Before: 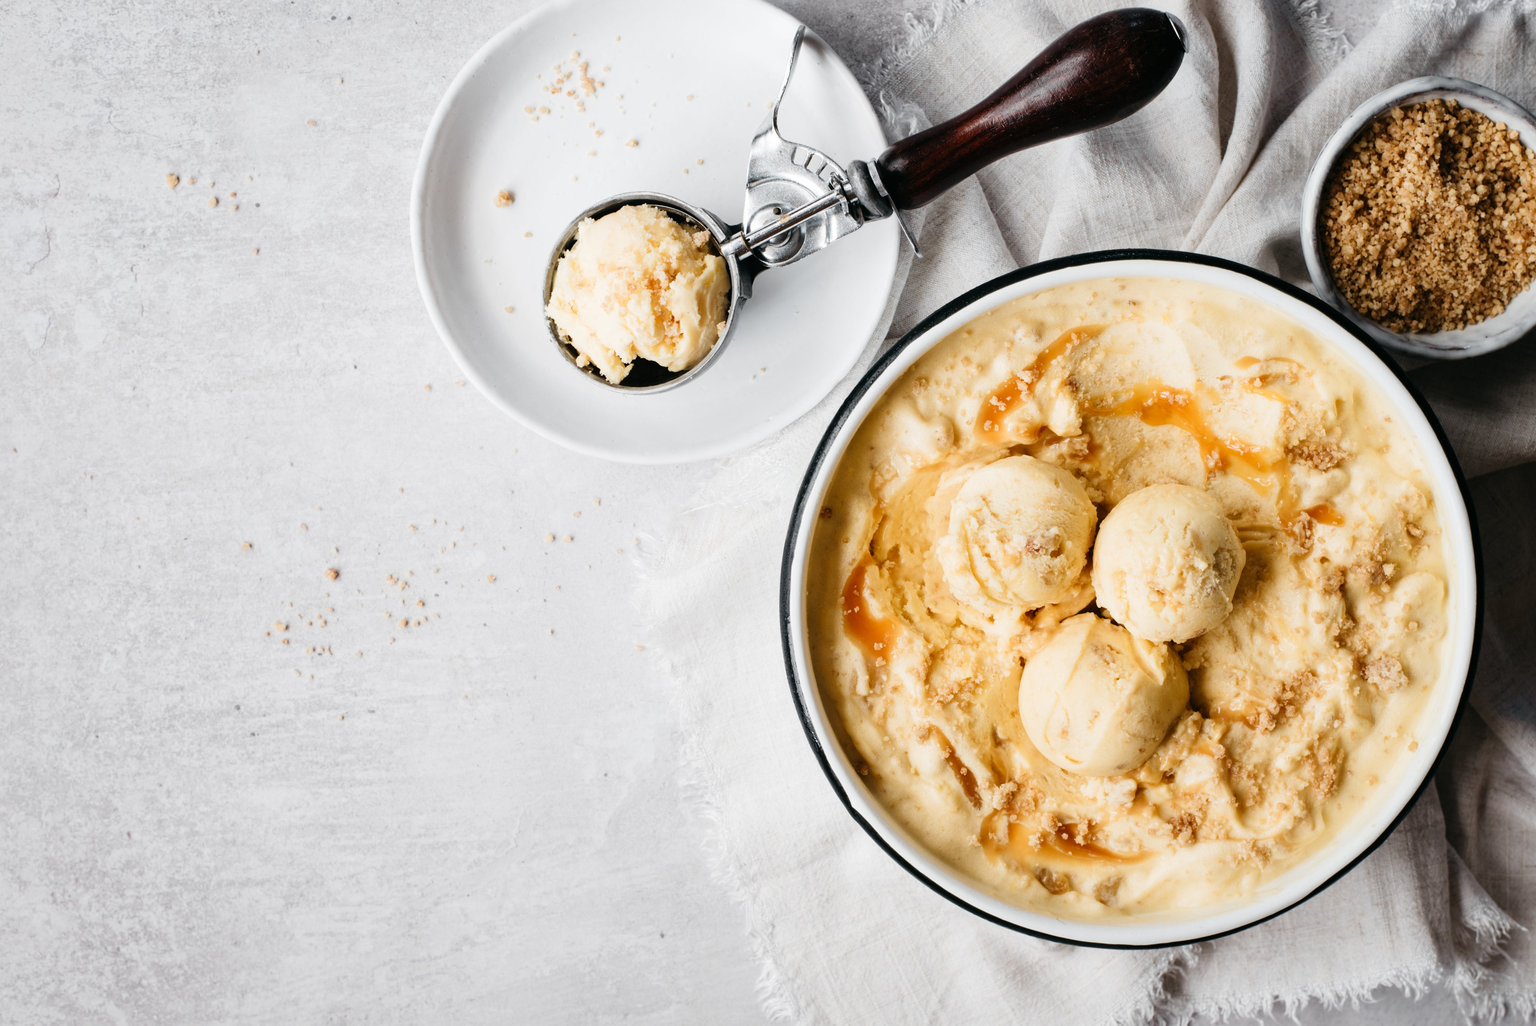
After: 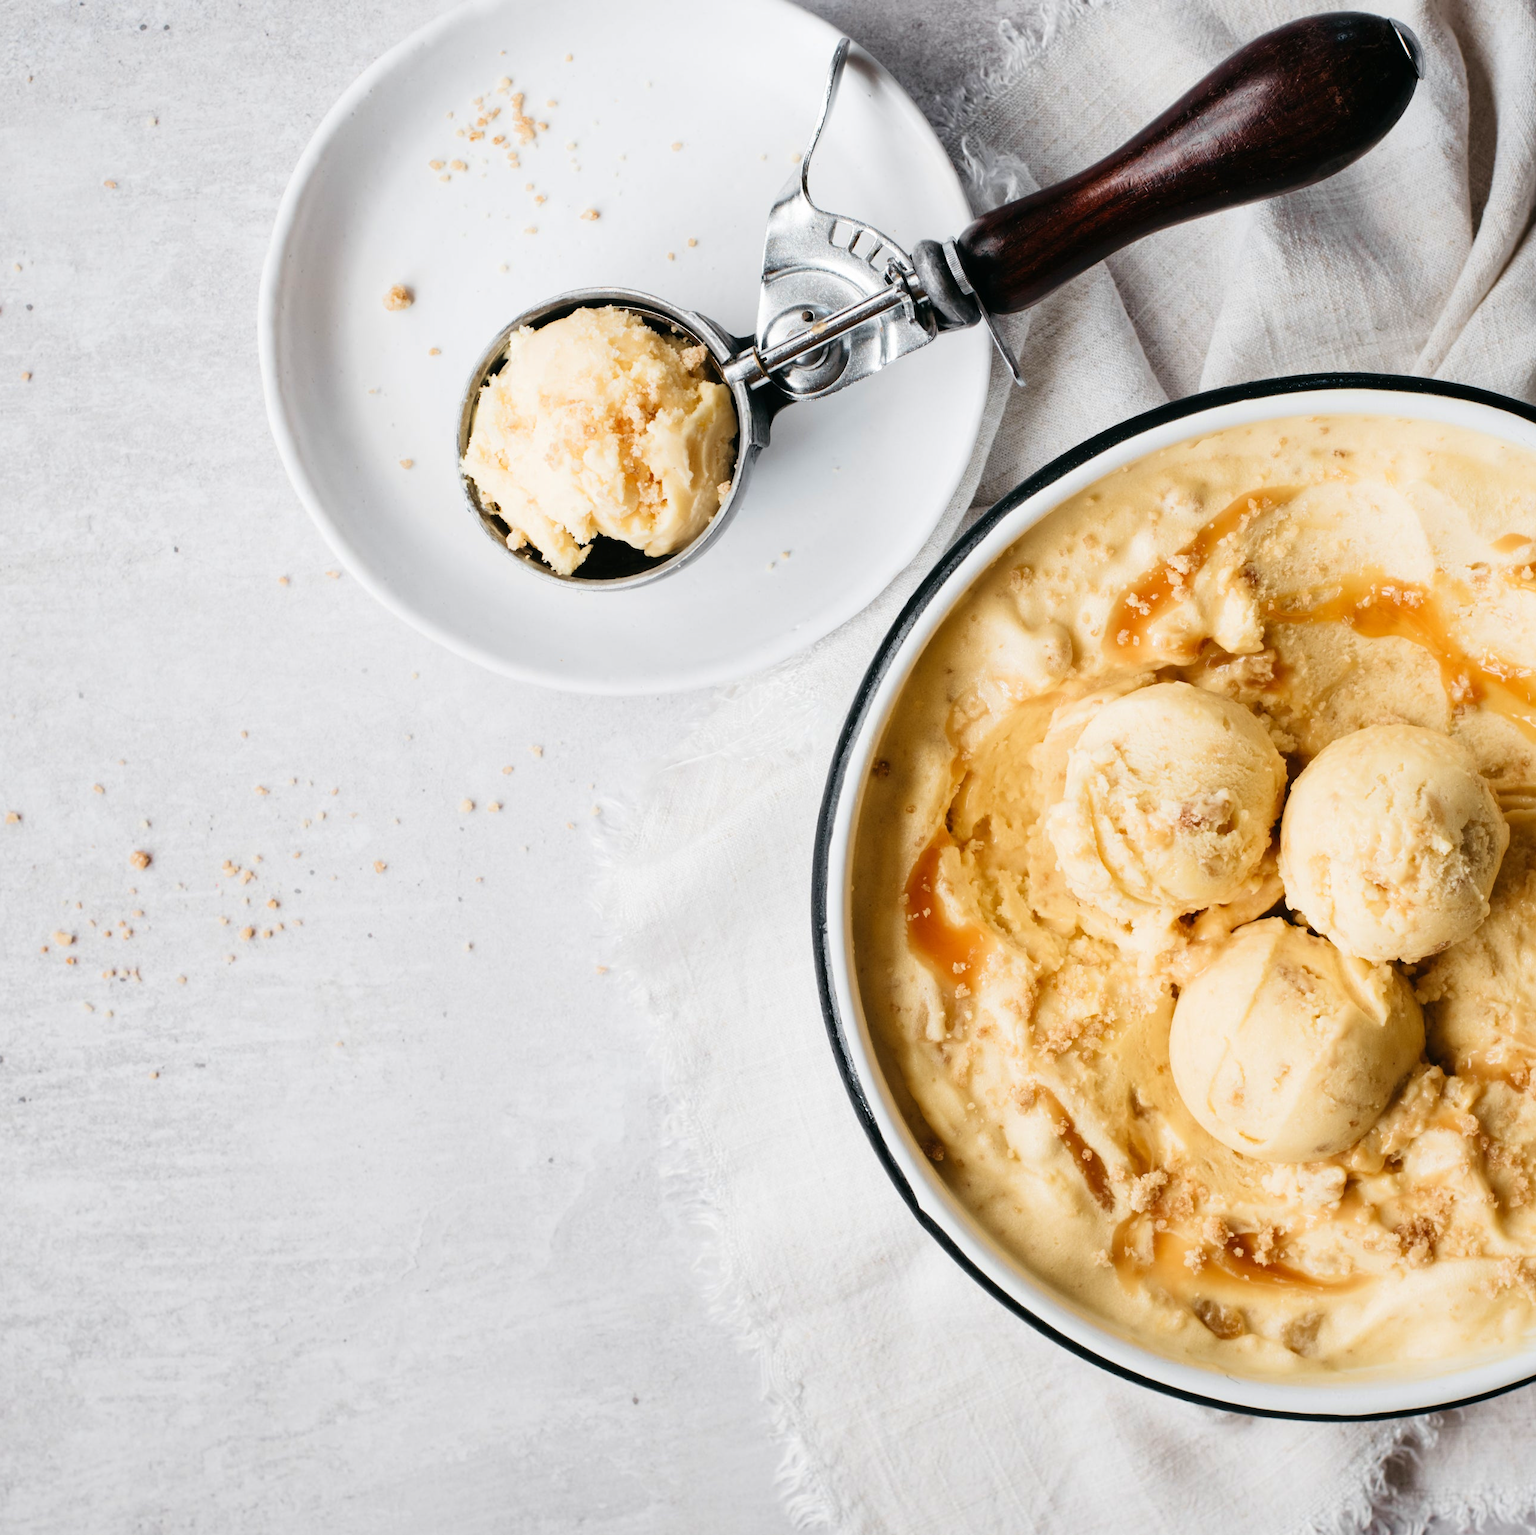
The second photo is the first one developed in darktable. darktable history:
velvia: strength 21.49%
crop and rotate: left 15.512%, right 17.706%
